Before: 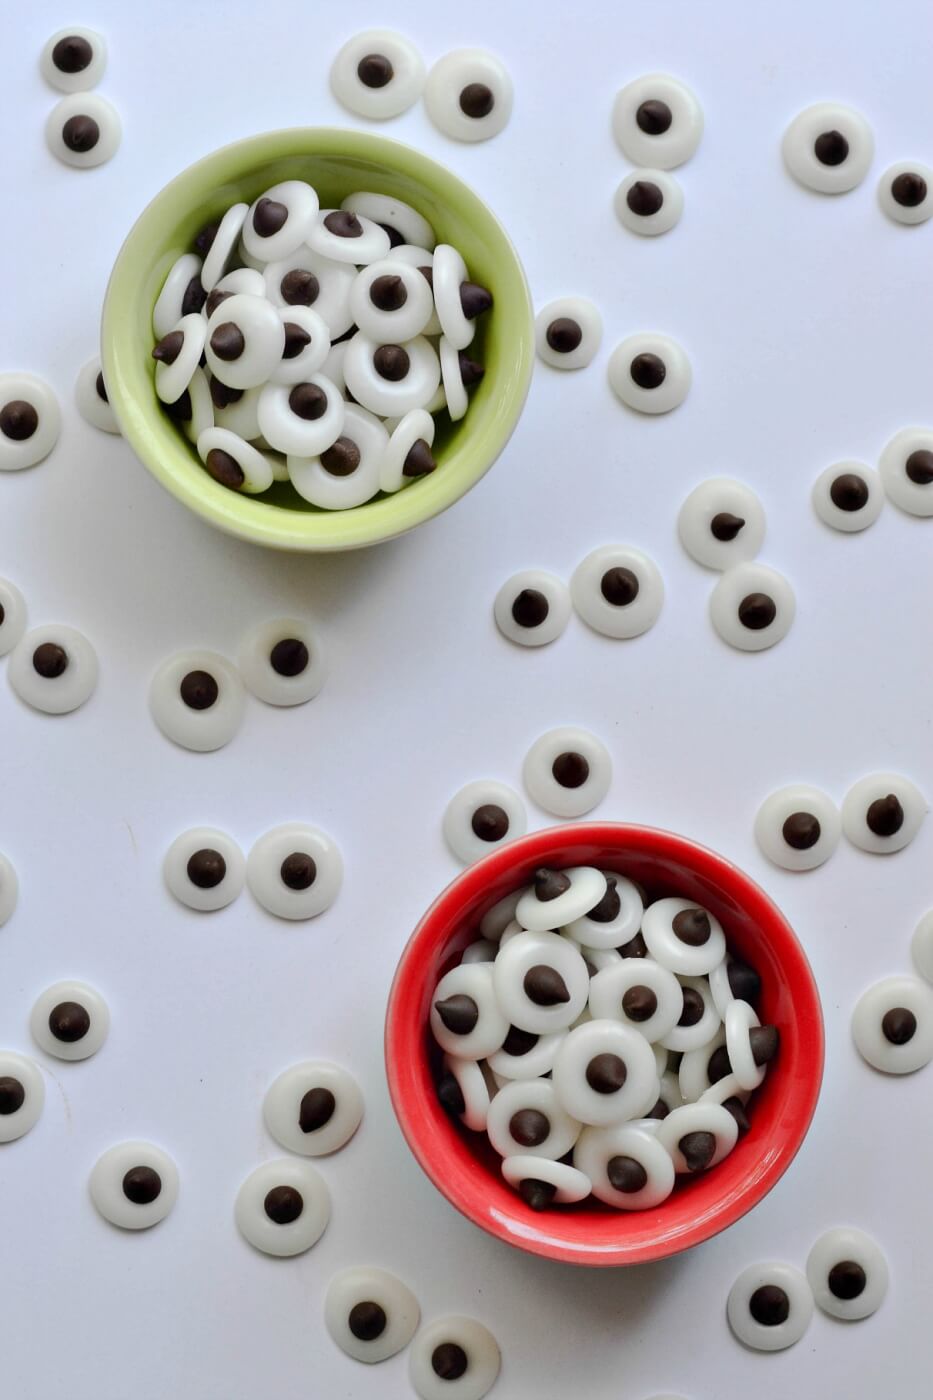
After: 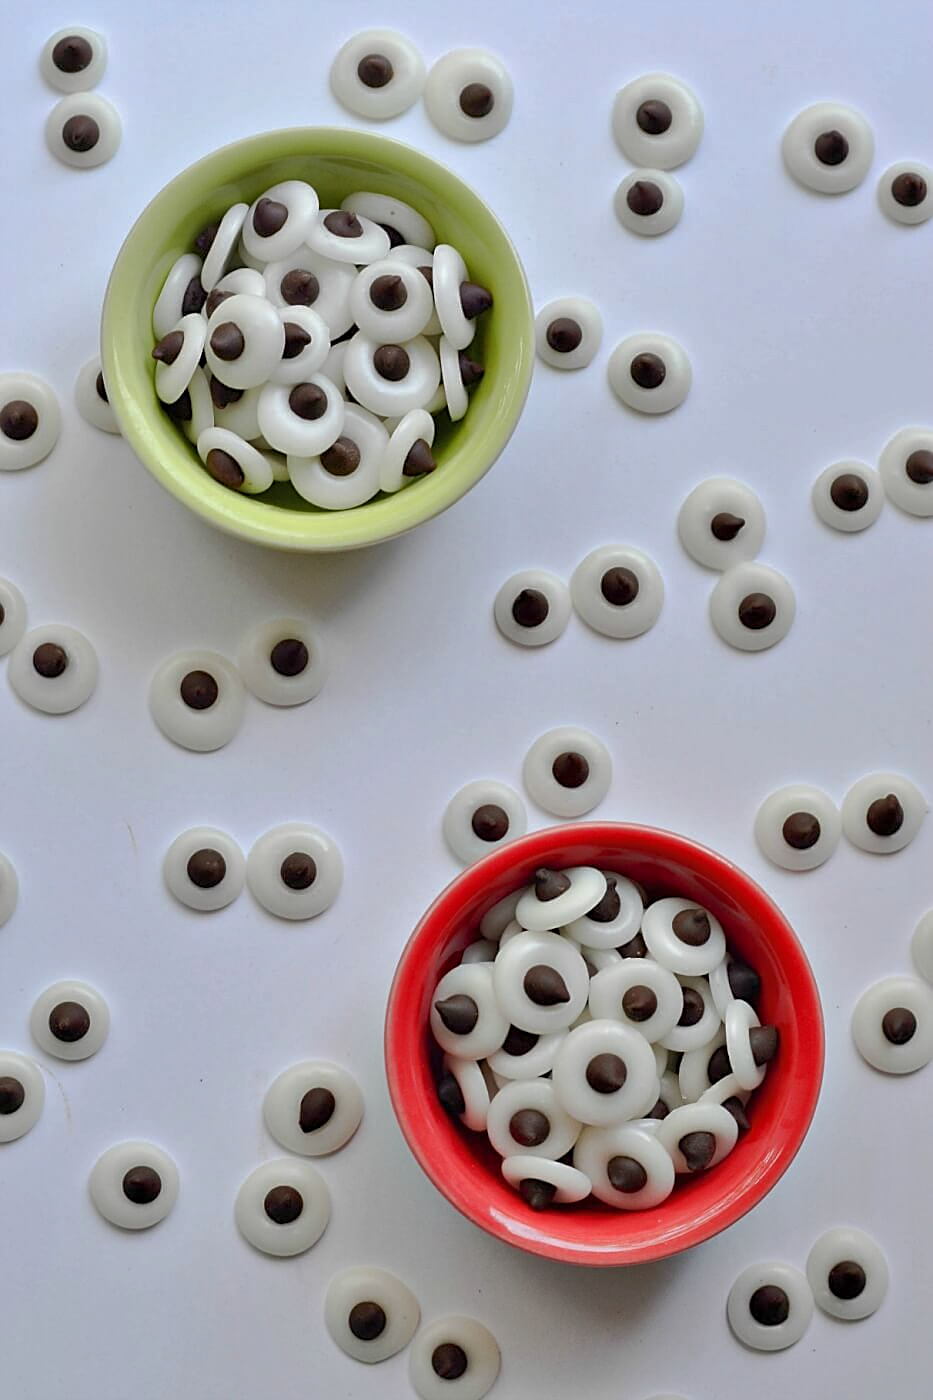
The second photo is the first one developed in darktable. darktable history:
tone equalizer: on, module defaults
sharpen: amount 0.575
shadows and highlights: on, module defaults
